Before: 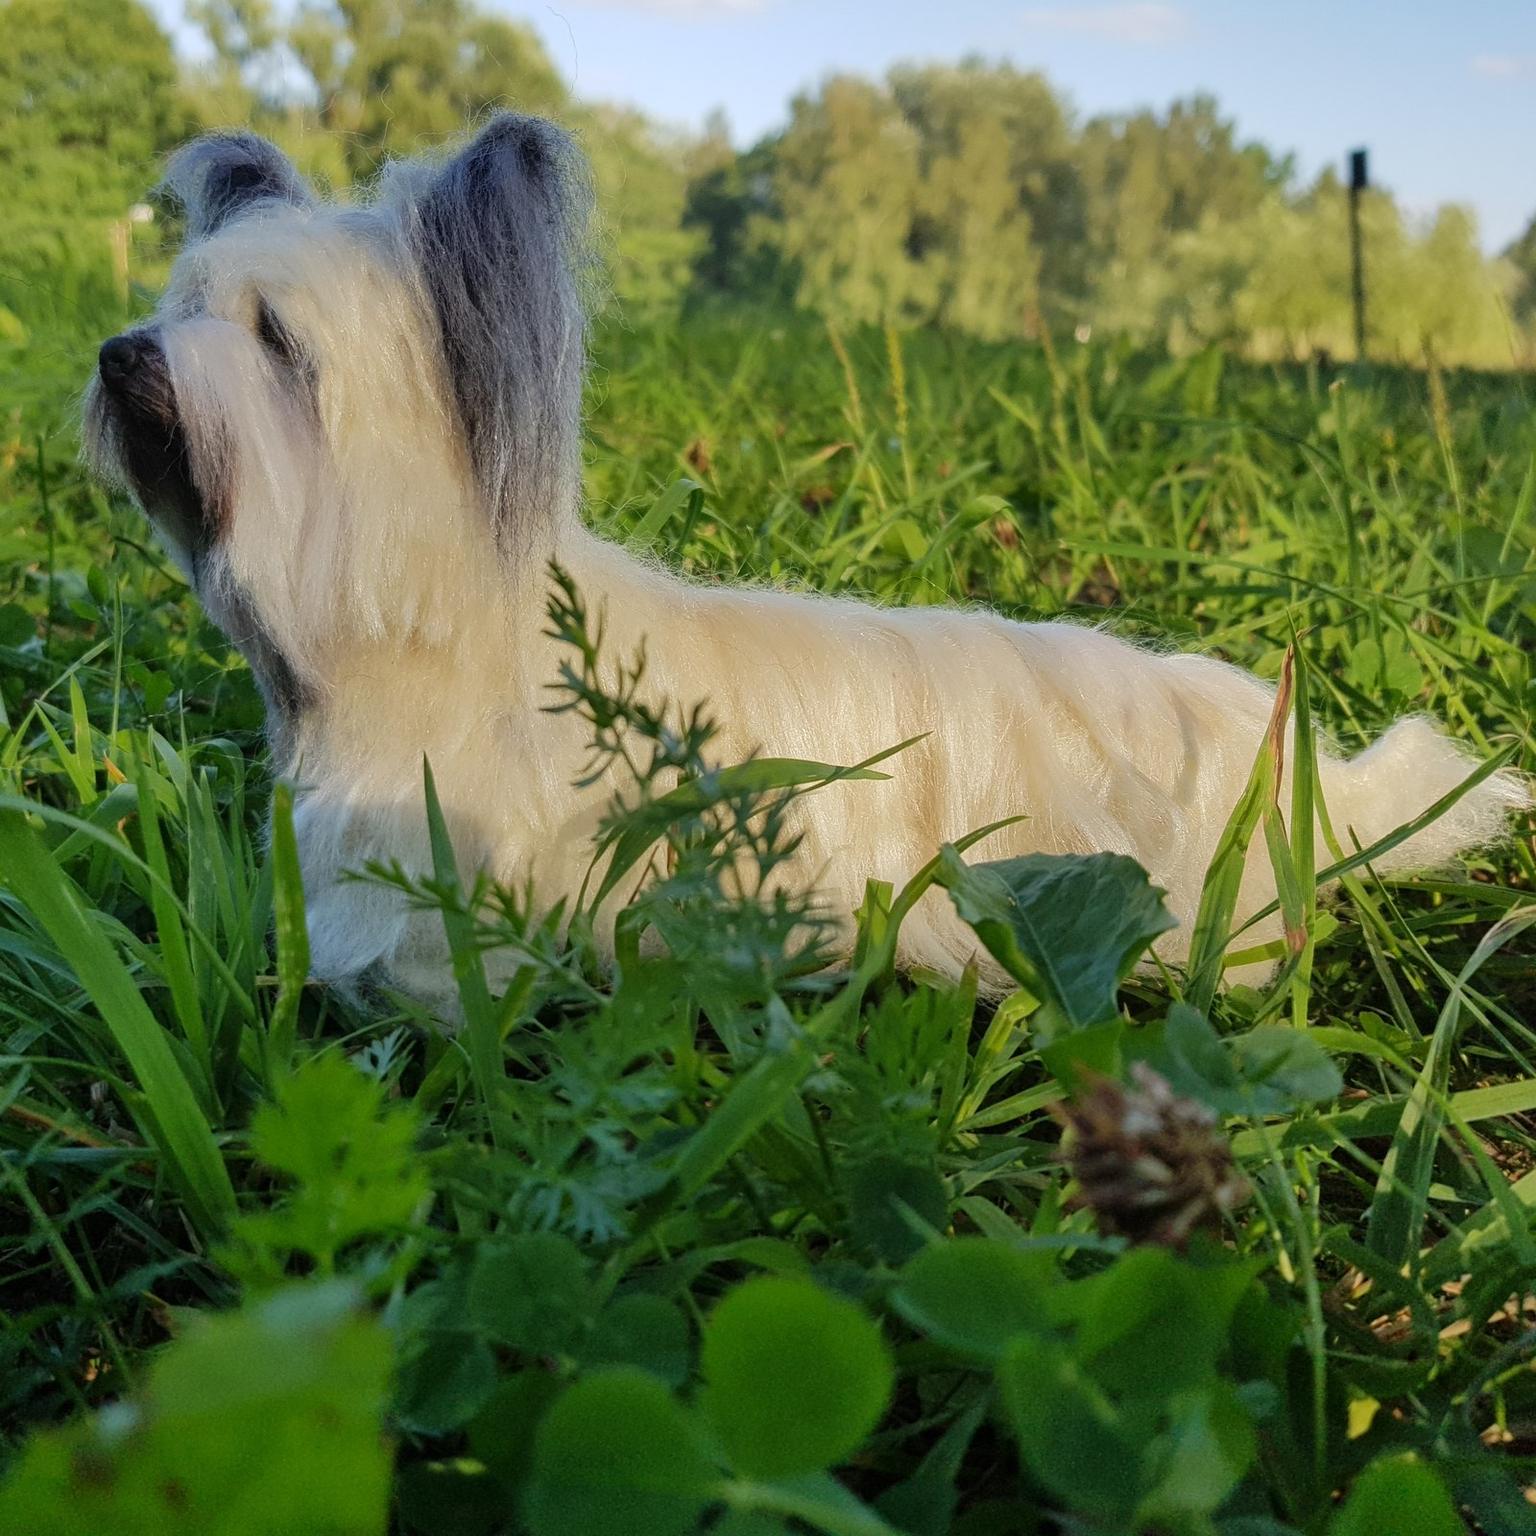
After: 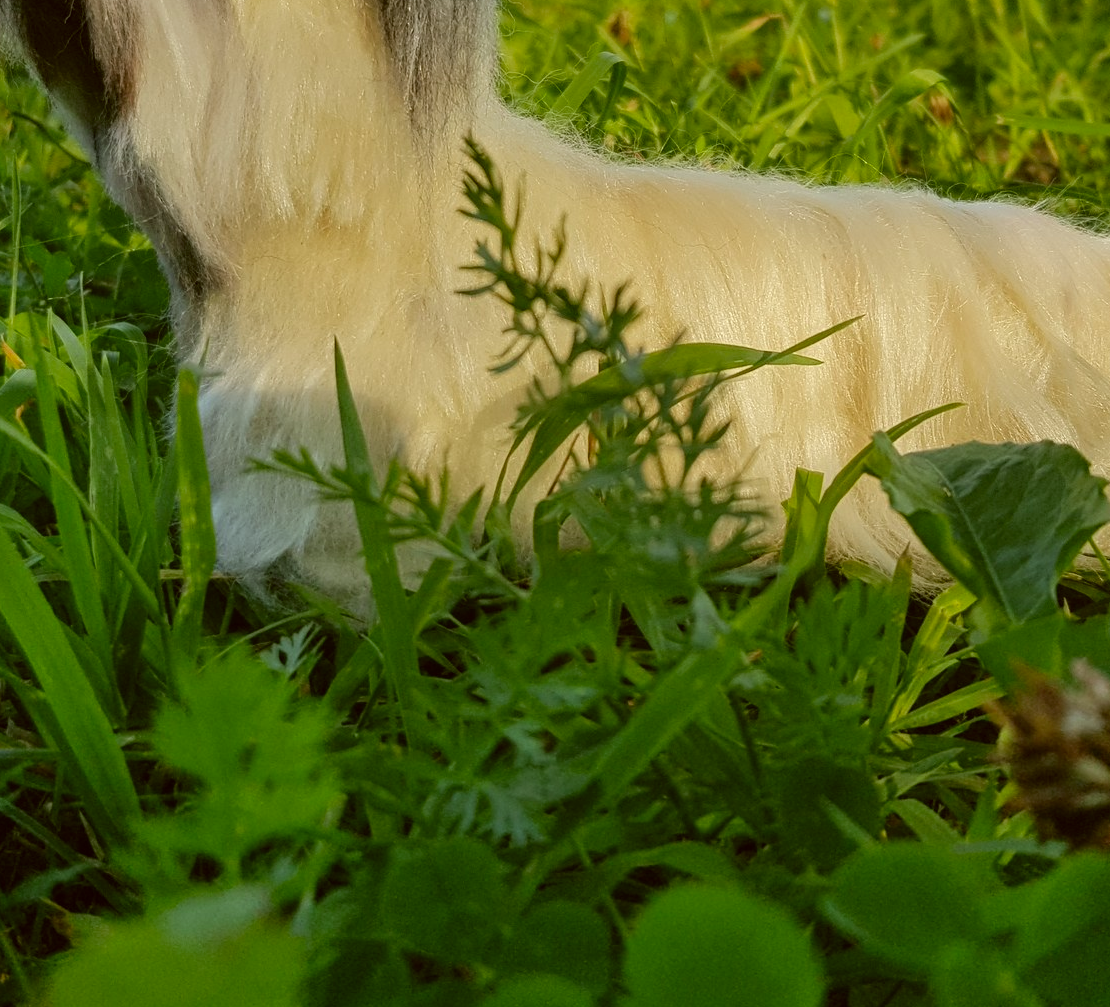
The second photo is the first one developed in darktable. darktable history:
color correction: highlights a* -1.65, highlights b* 10.11, shadows a* 0.651, shadows b* 19.52
crop: left 6.713%, top 27.973%, right 23.876%, bottom 9.065%
